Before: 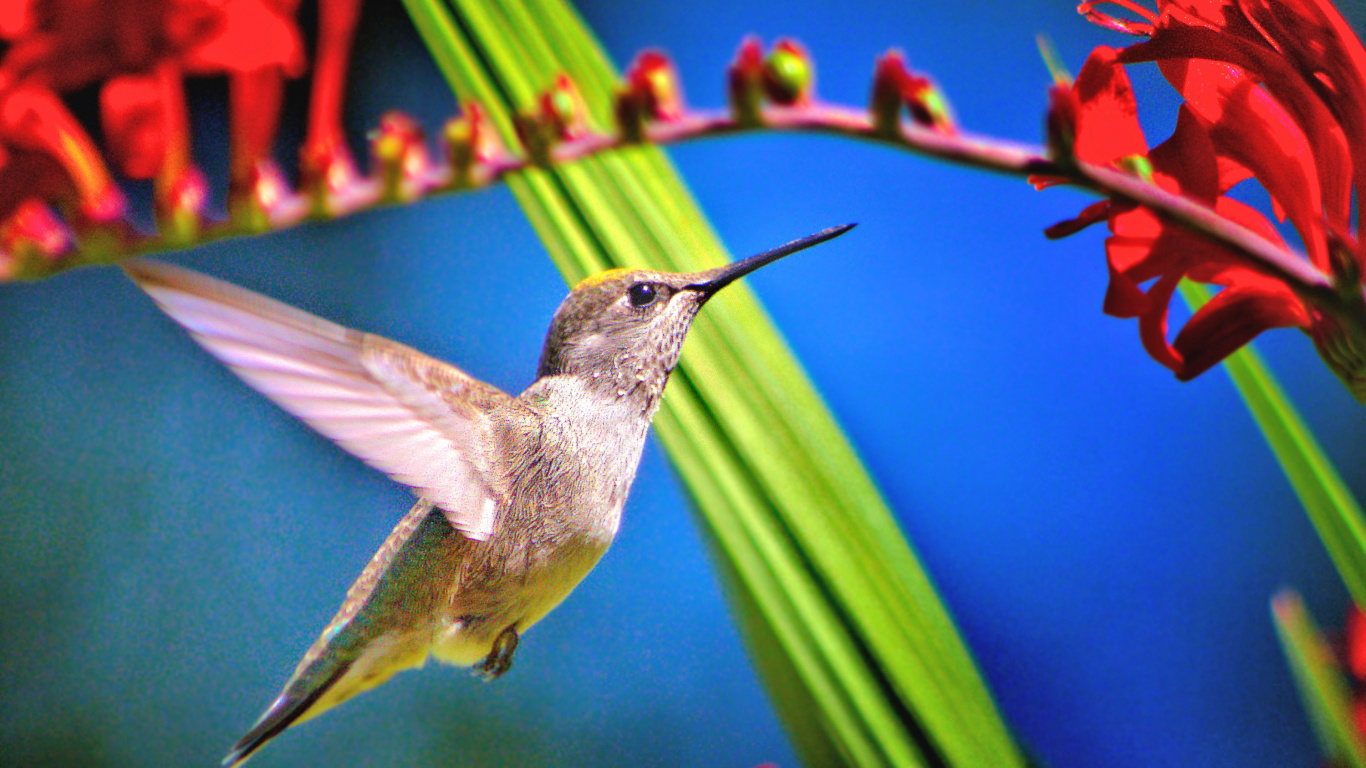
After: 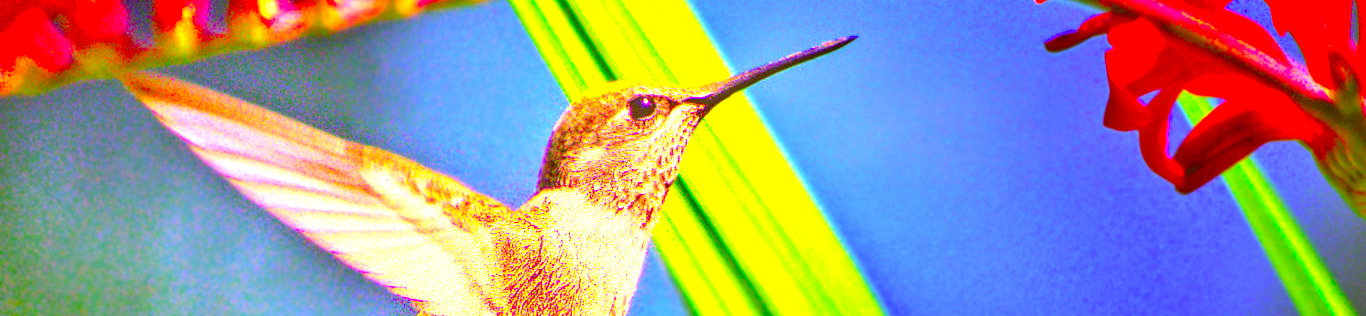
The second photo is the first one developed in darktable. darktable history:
tone equalizer: -7 EV 0.145 EV, -6 EV 0.636 EV, -5 EV 1.12 EV, -4 EV 1.35 EV, -3 EV 1.14 EV, -2 EV 0.6 EV, -1 EV 0.164 EV
local contrast: detail 130%
color correction: highlights a* 10.68, highlights b* 30.03, shadows a* 2.89, shadows b* 17.68, saturation 1.74
exposure: exposure 1.158 EV, compensate highlight preservation false
crop and rotate: top 24.38%, bottom 34.426%
